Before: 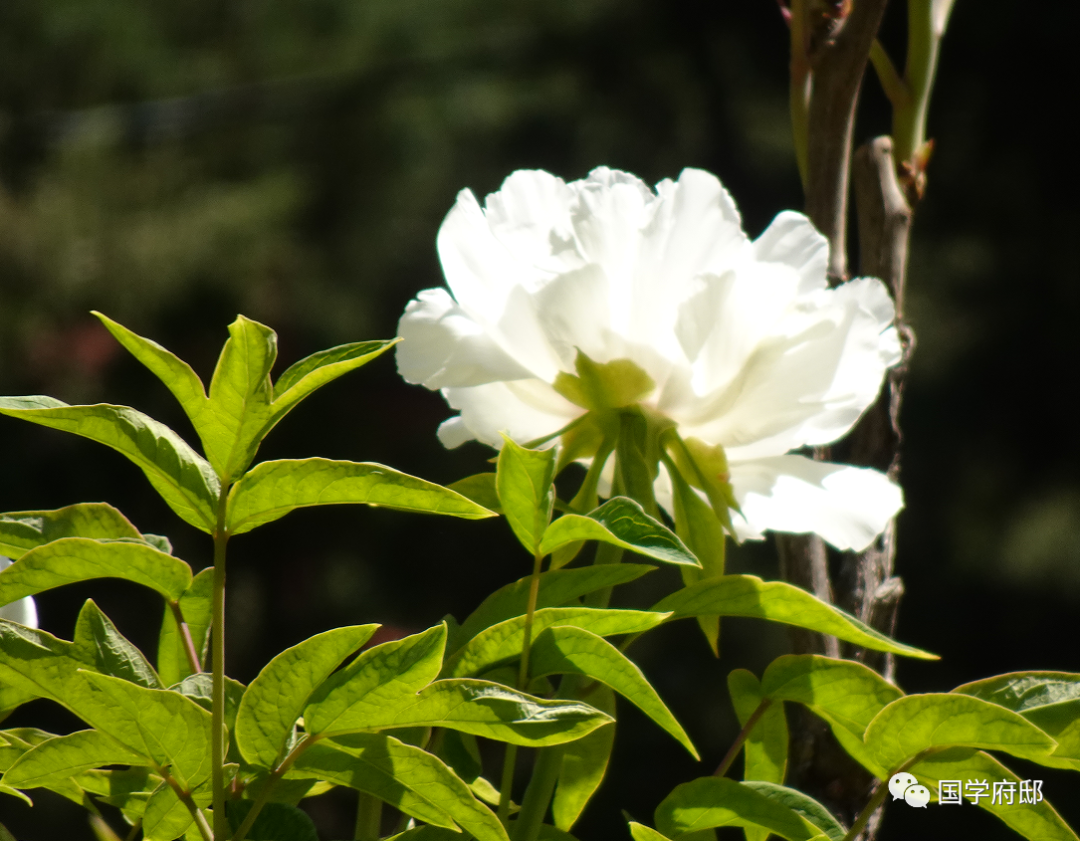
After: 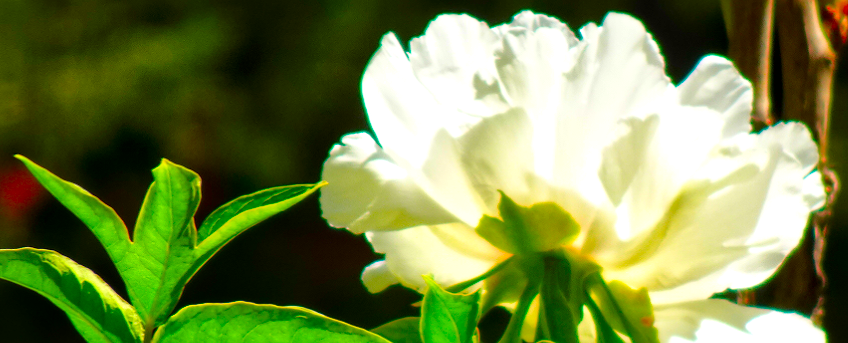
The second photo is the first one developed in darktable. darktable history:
color correction: highlights b* -0.001, saturation 3
local contrast: mode bilateral grid, contrast 19, coarseness 19, detail 162%, midtone range 0.2
crop: left 7.085%, top 18.641%, right 14.331%, bottom 40.52%
